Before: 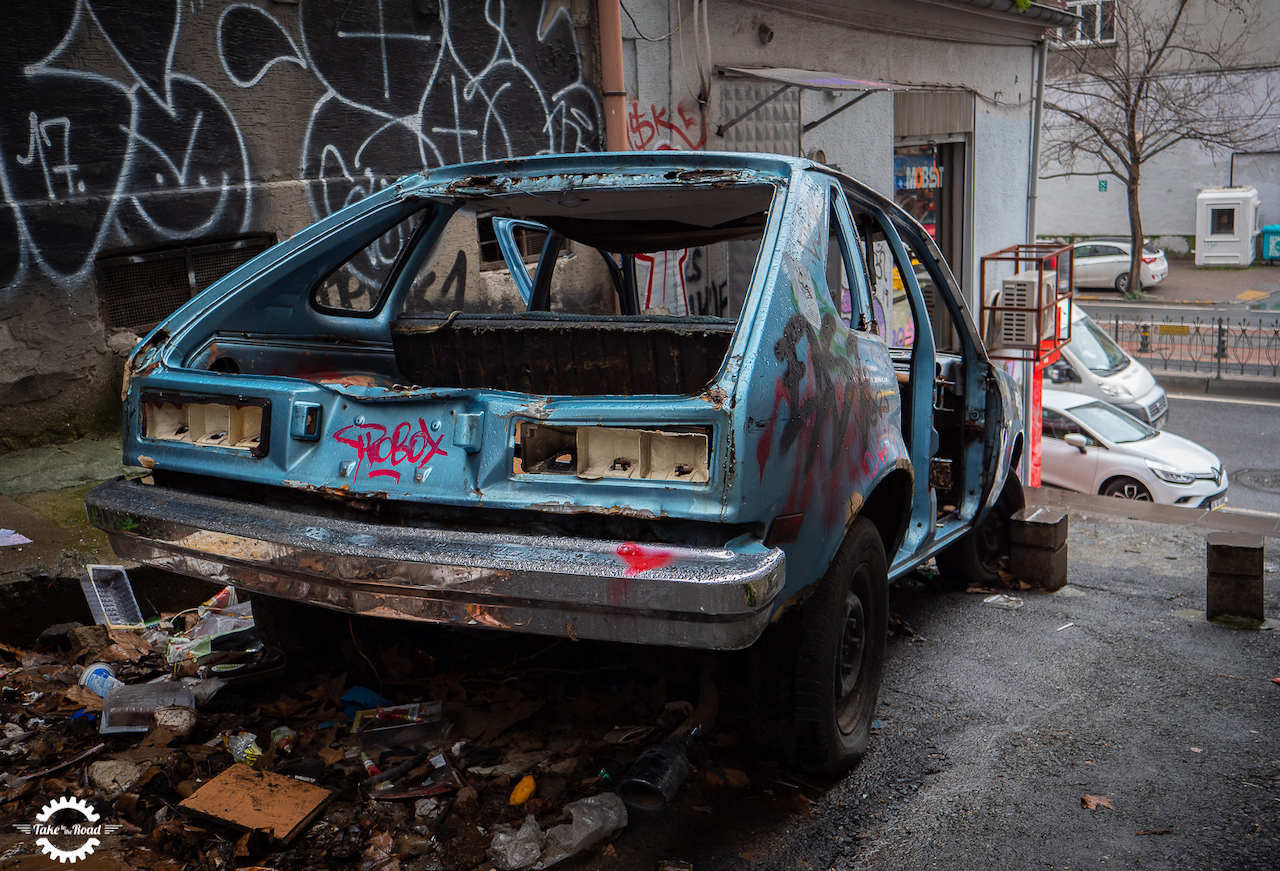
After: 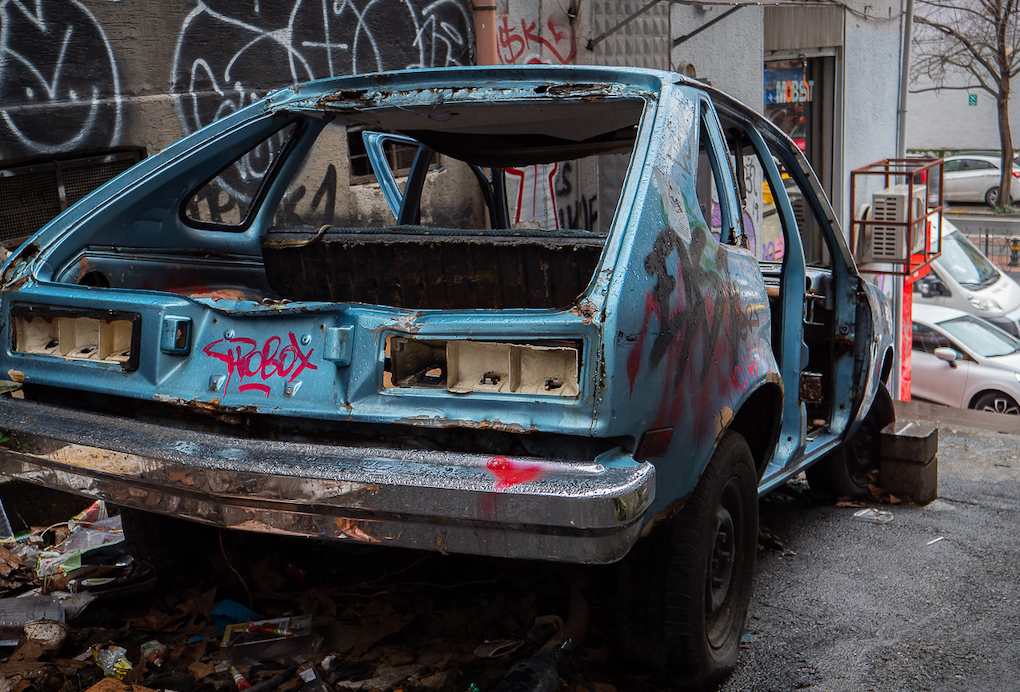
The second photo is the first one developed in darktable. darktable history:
crop and rotate: left 10.216%, top 9.984%, right 10.082%, bottom 10.495%
